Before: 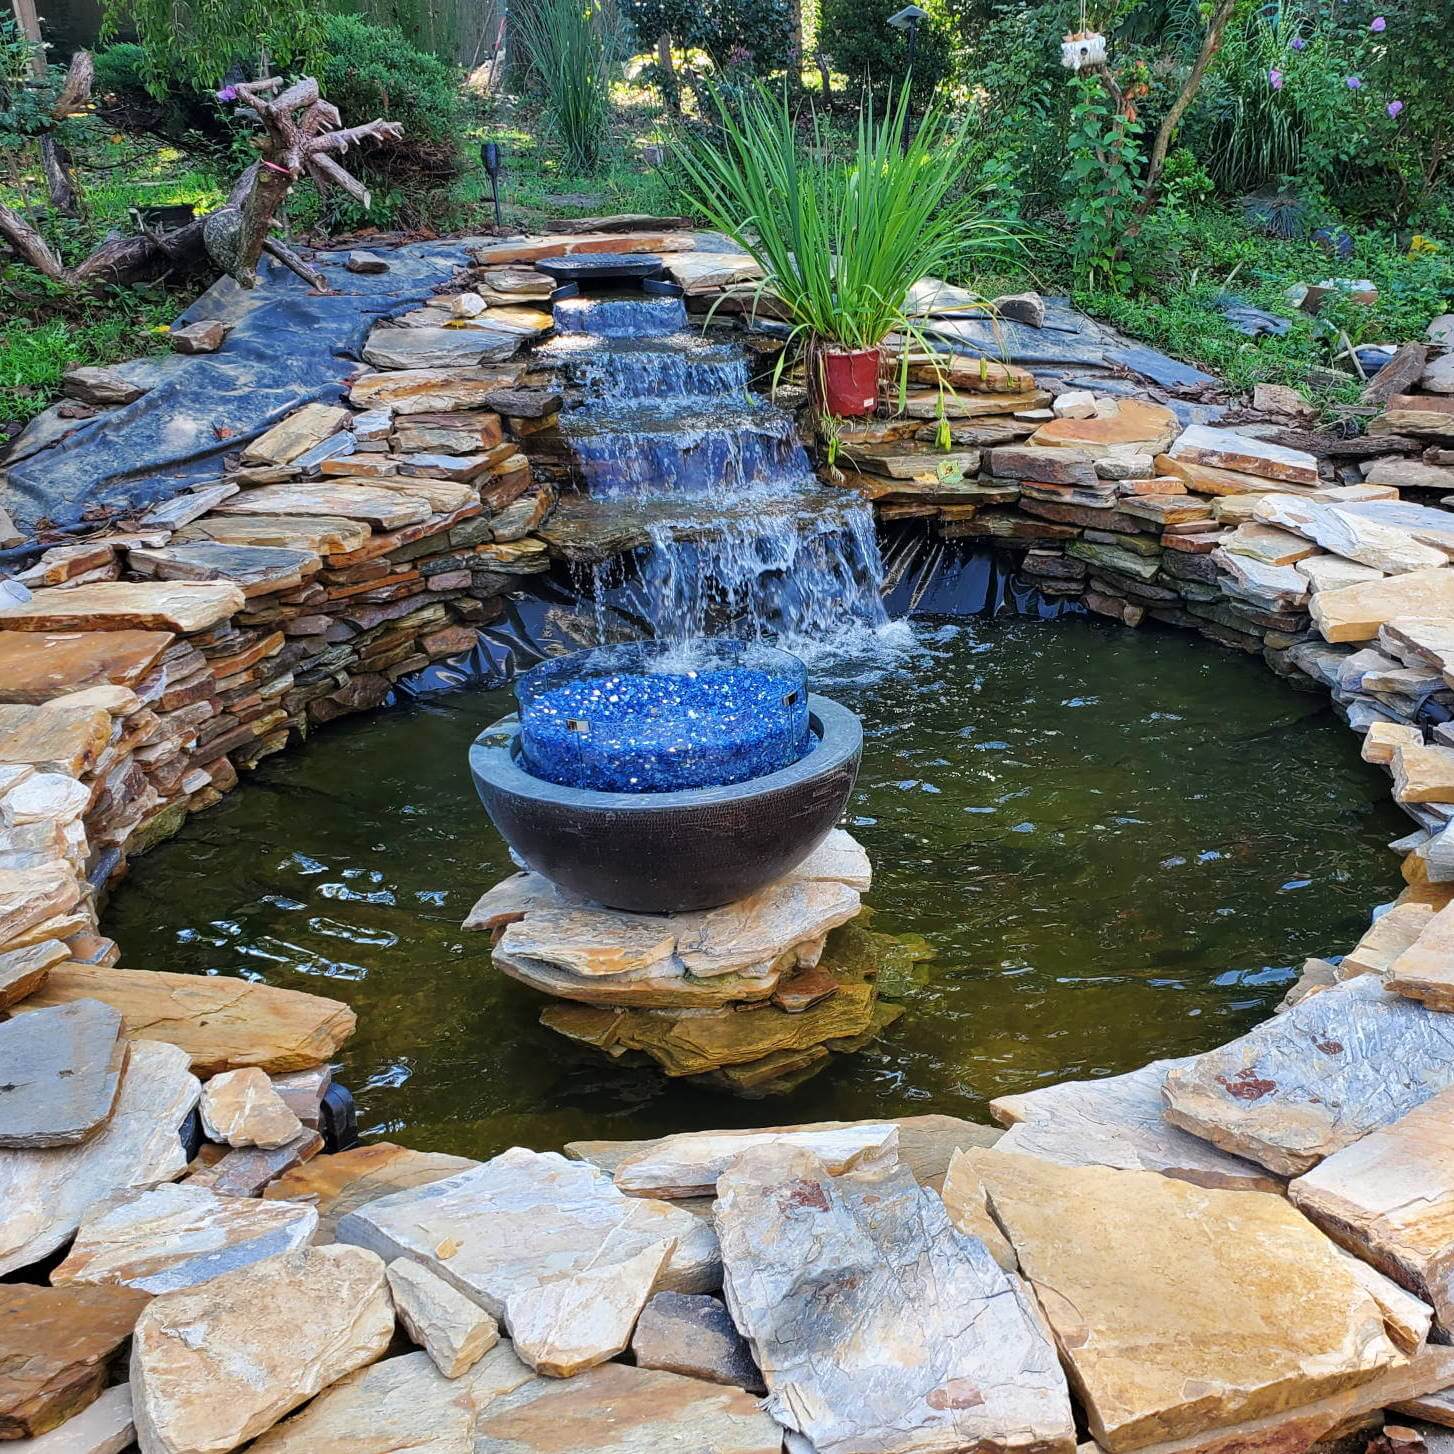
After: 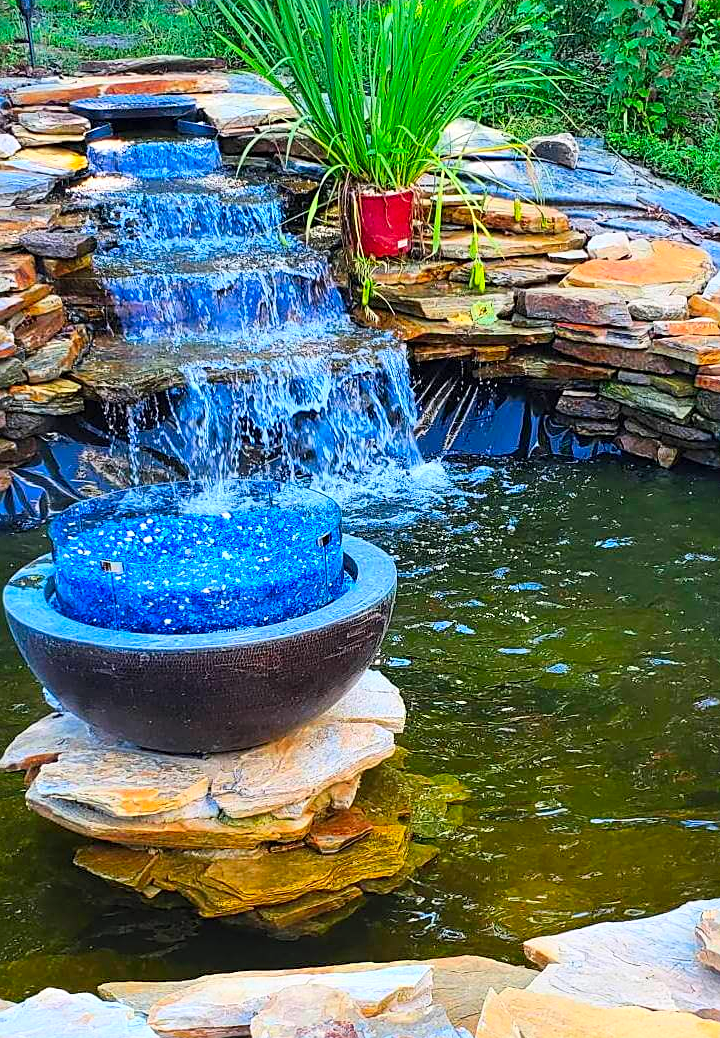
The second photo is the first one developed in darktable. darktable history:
crop: left 32.075%, top 10.976%, right 18.355%, bottom 17.596%
sharpen: on, module defaults
contrast brightness saturation: contrast 0.2, brightness 0.2, saturation 0.8
